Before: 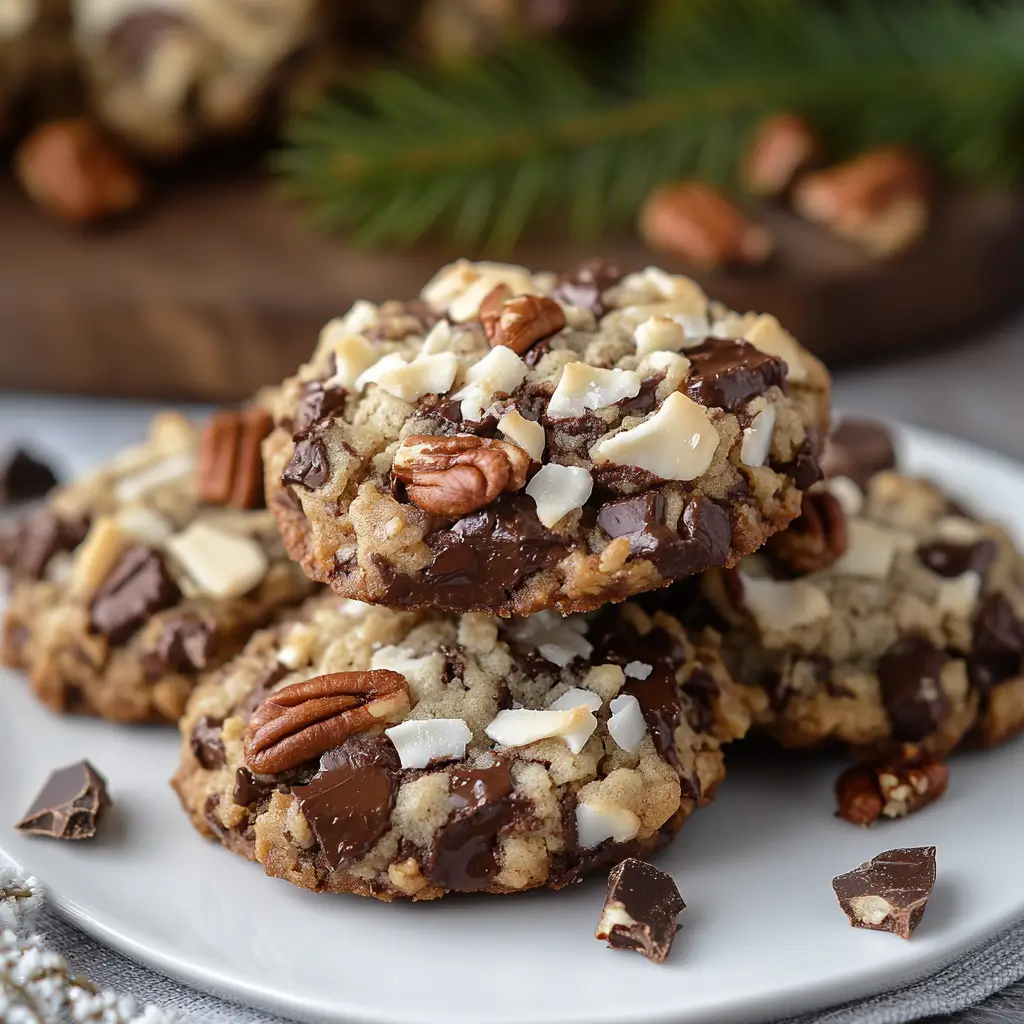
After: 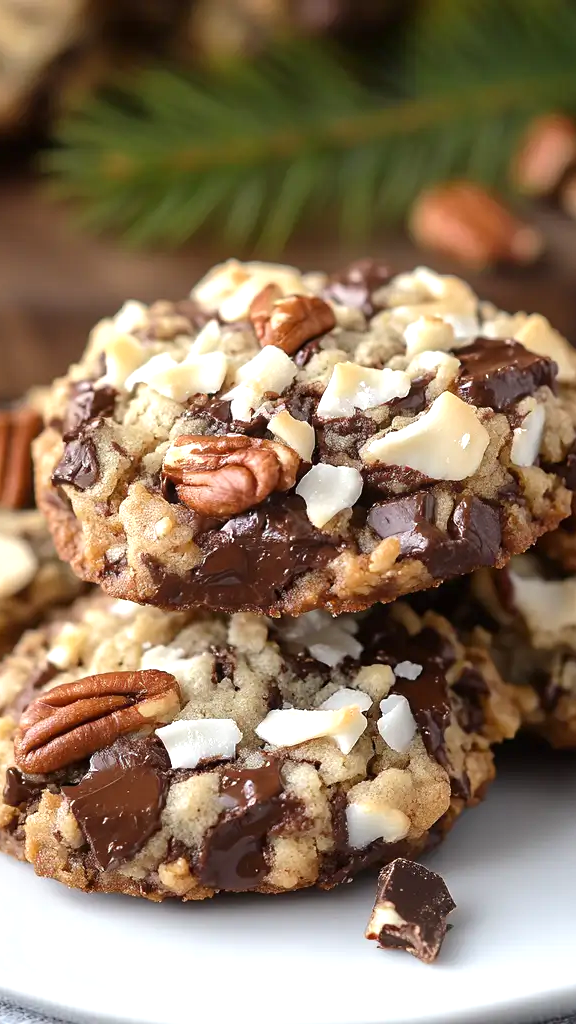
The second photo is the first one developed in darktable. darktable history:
exposure: exposure 0.566 EV, compensate highlight preservation false
crop and rotate: left 22.516%, right 21.234%
